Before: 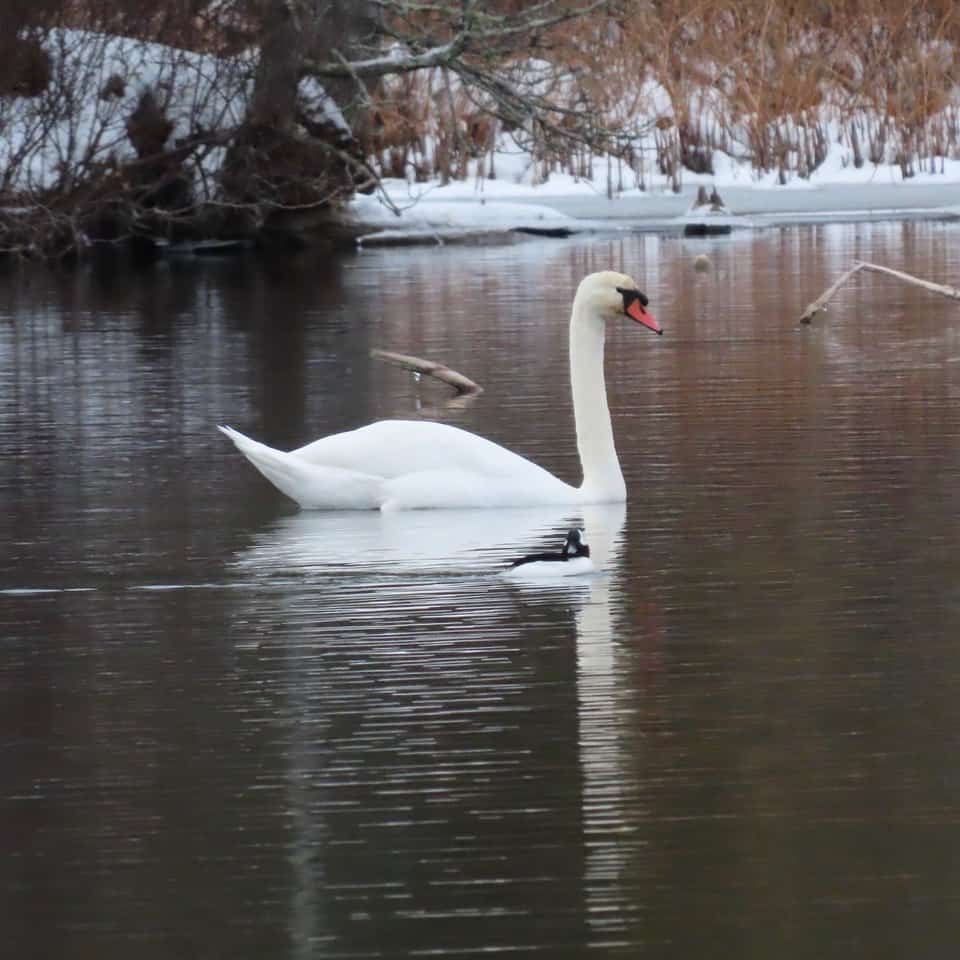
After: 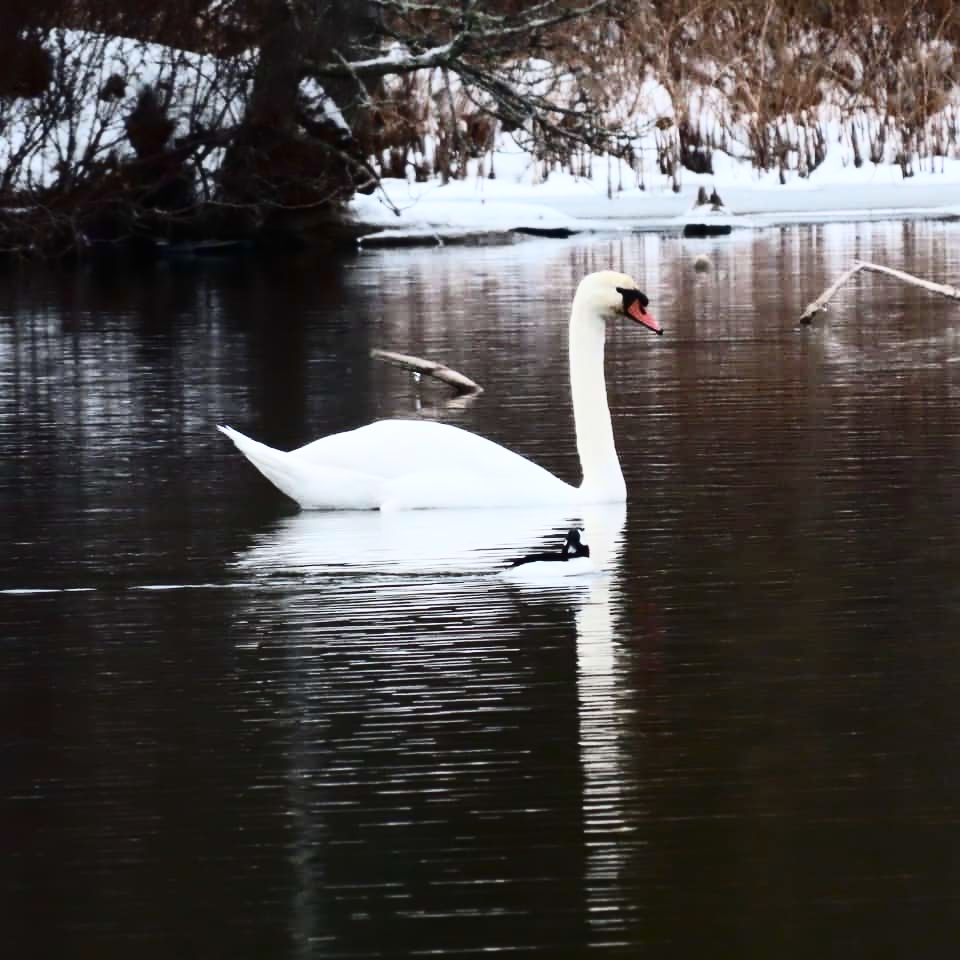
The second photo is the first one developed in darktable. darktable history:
contrast brightness saturation: contrast 0.5, saturation -0.1
exposure: black level correction -0.003, exposure 0.04 EV, compensate highlight preservation false
